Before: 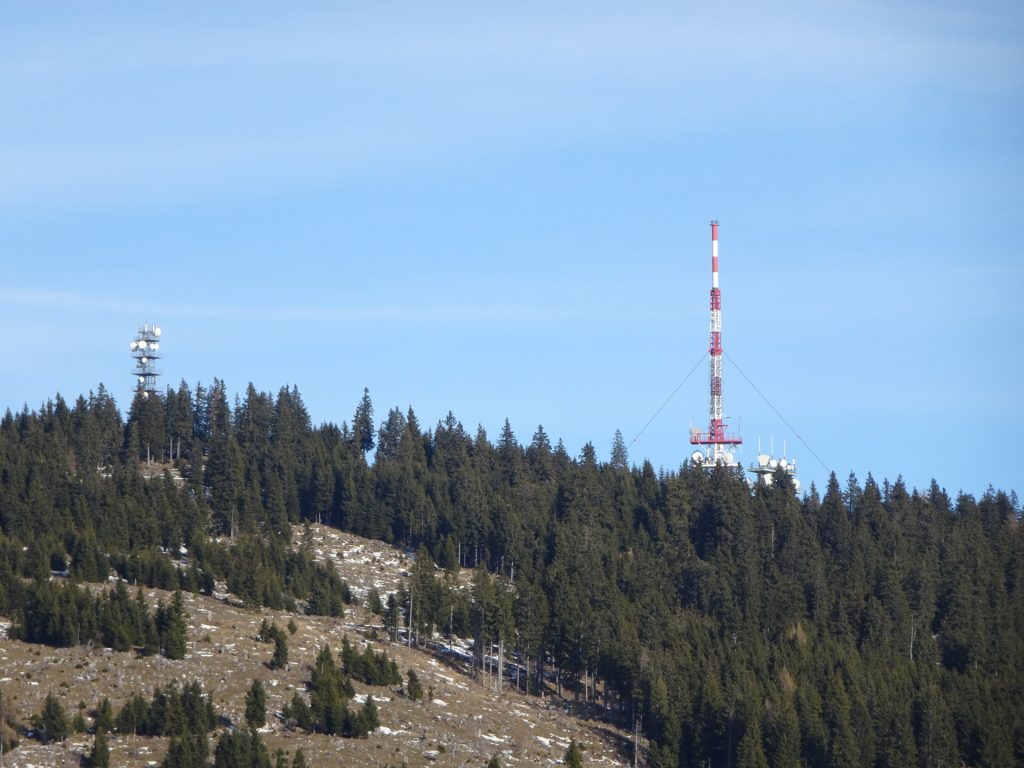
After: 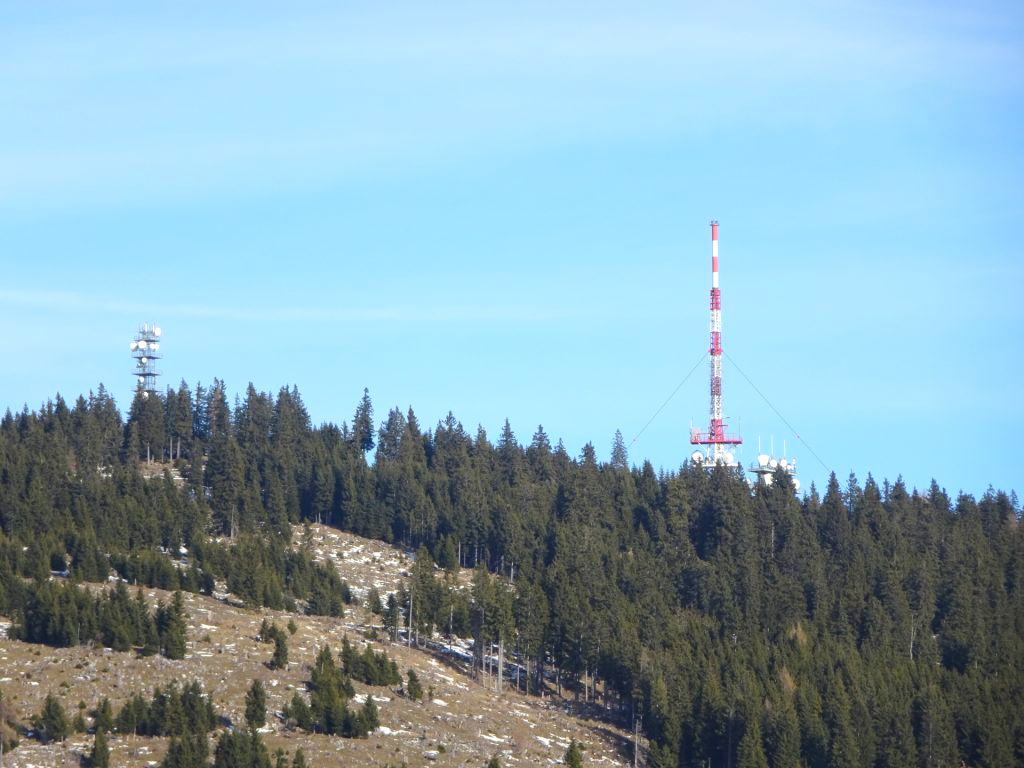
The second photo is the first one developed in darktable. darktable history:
contrast brightness saturation: contrast 0.07, brightness 0.08, saturation 0.18
exposure: exposure 0.207 EV, compensate highlight preservation false
rgb levels: preserve colors max RGB
